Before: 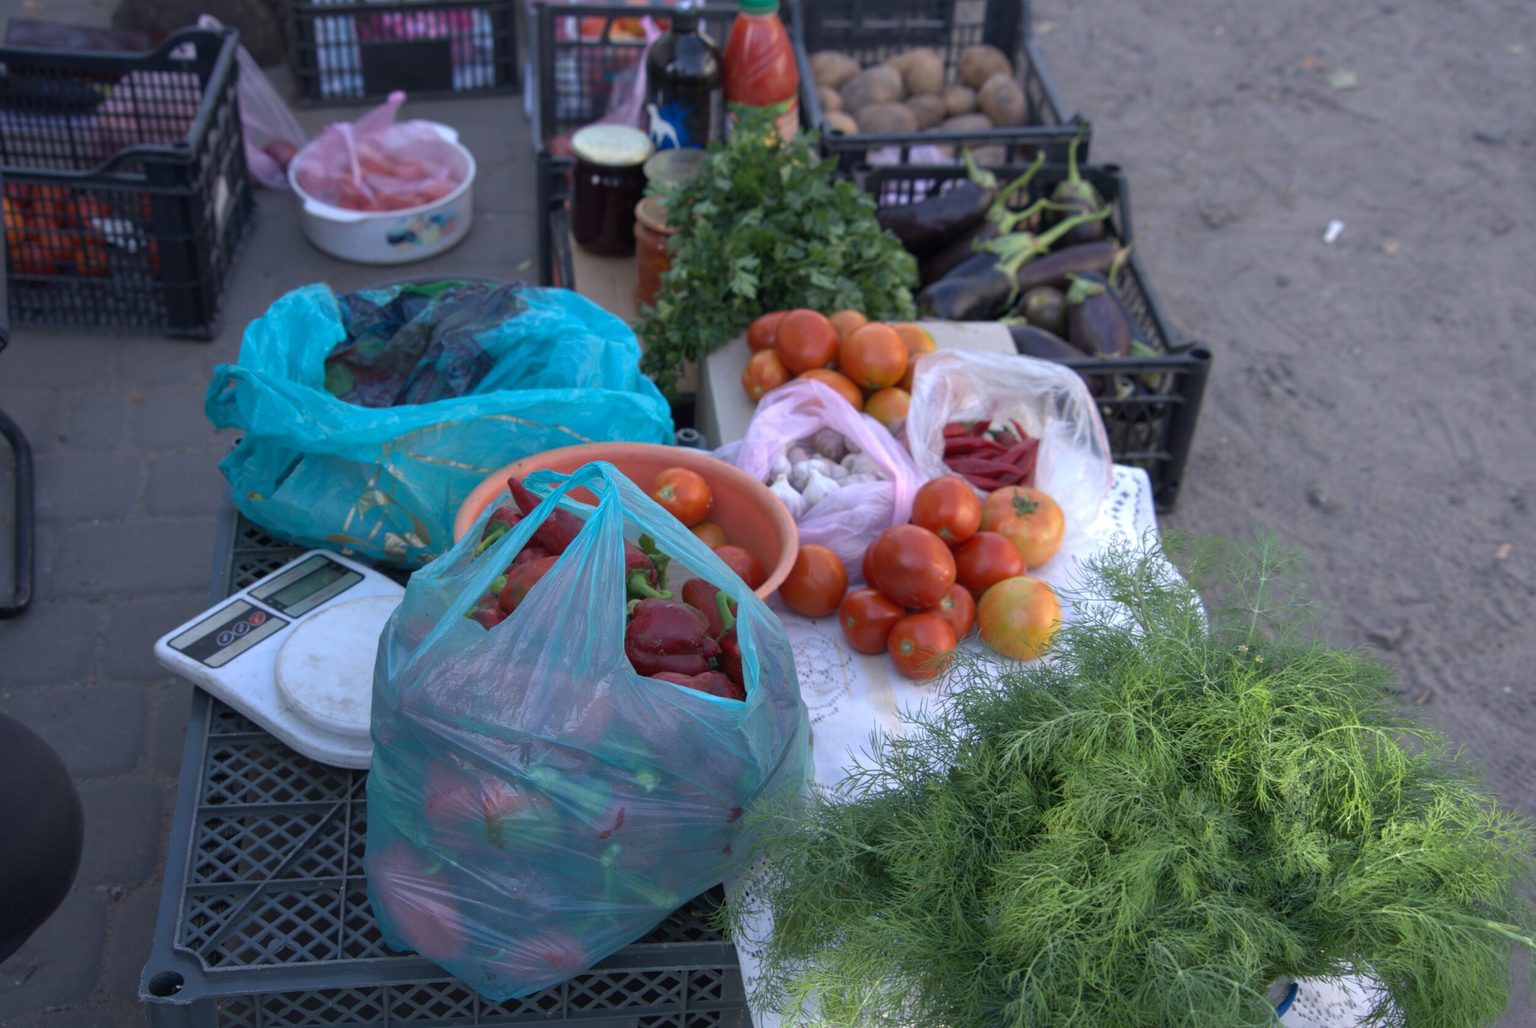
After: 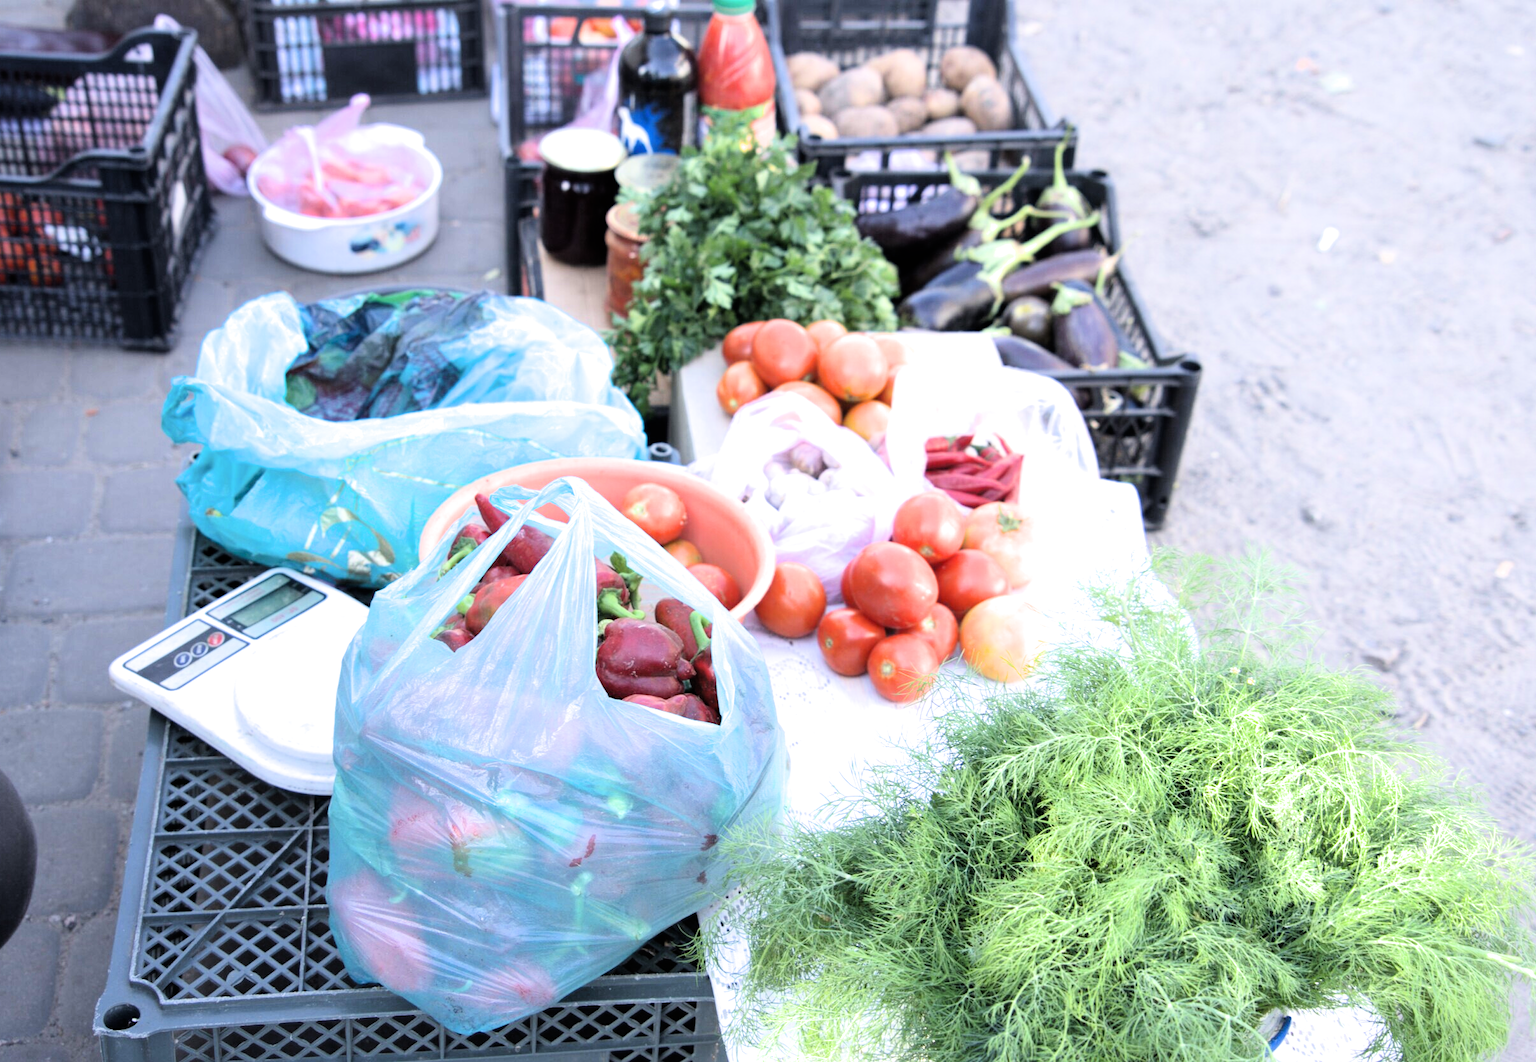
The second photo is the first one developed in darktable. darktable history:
crop and rotate: left 3.238%
filmic rgb: black relative exposure -5.42 EV, white relative exposure 2.85 EV, dynamic range scaling -37.73%, hardness 4, contrast 1.605, highlights saturation mix -0.93%
exposure: black level correction 0, exposure 1.9 EV, compensate highlight preservation false
